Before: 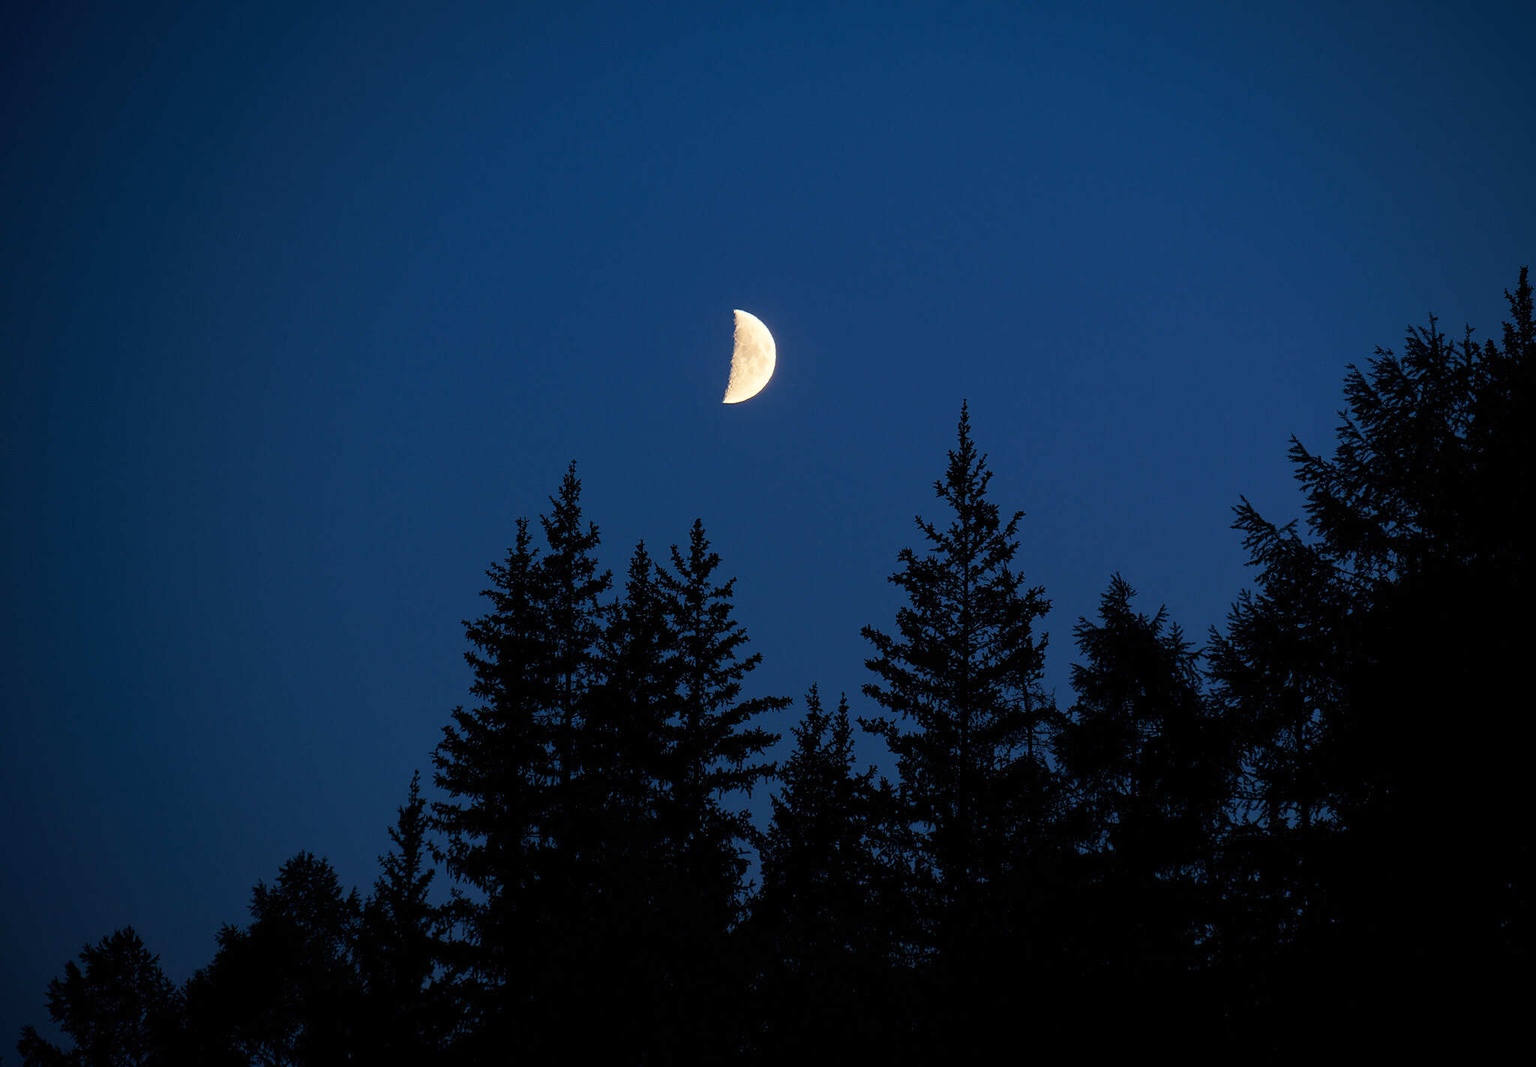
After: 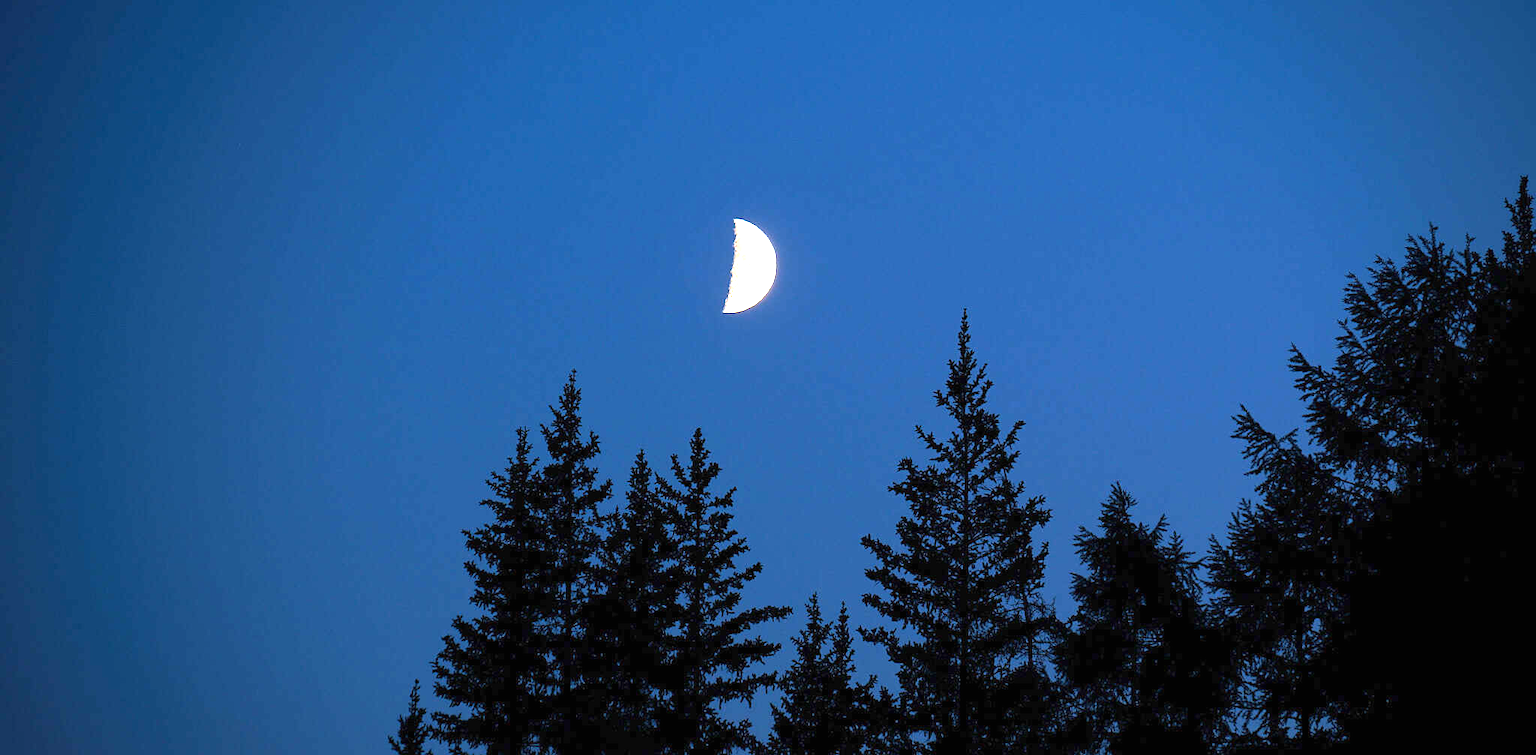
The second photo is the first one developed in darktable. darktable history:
crop and rotate: top 8.549%, bottom 20.657%
exposure: black level correction 0, exposure 1.614 EV, compensate exposure bias true, compensate highlight preservation false
